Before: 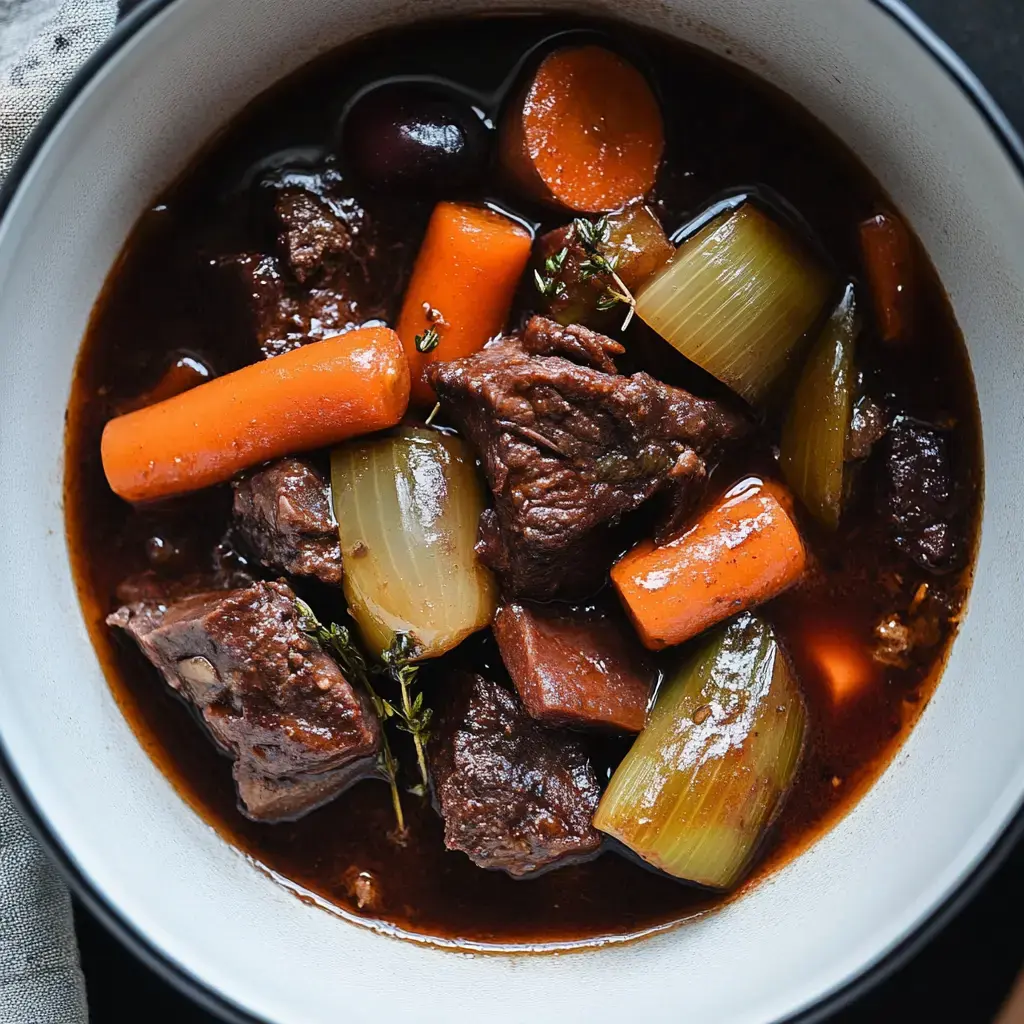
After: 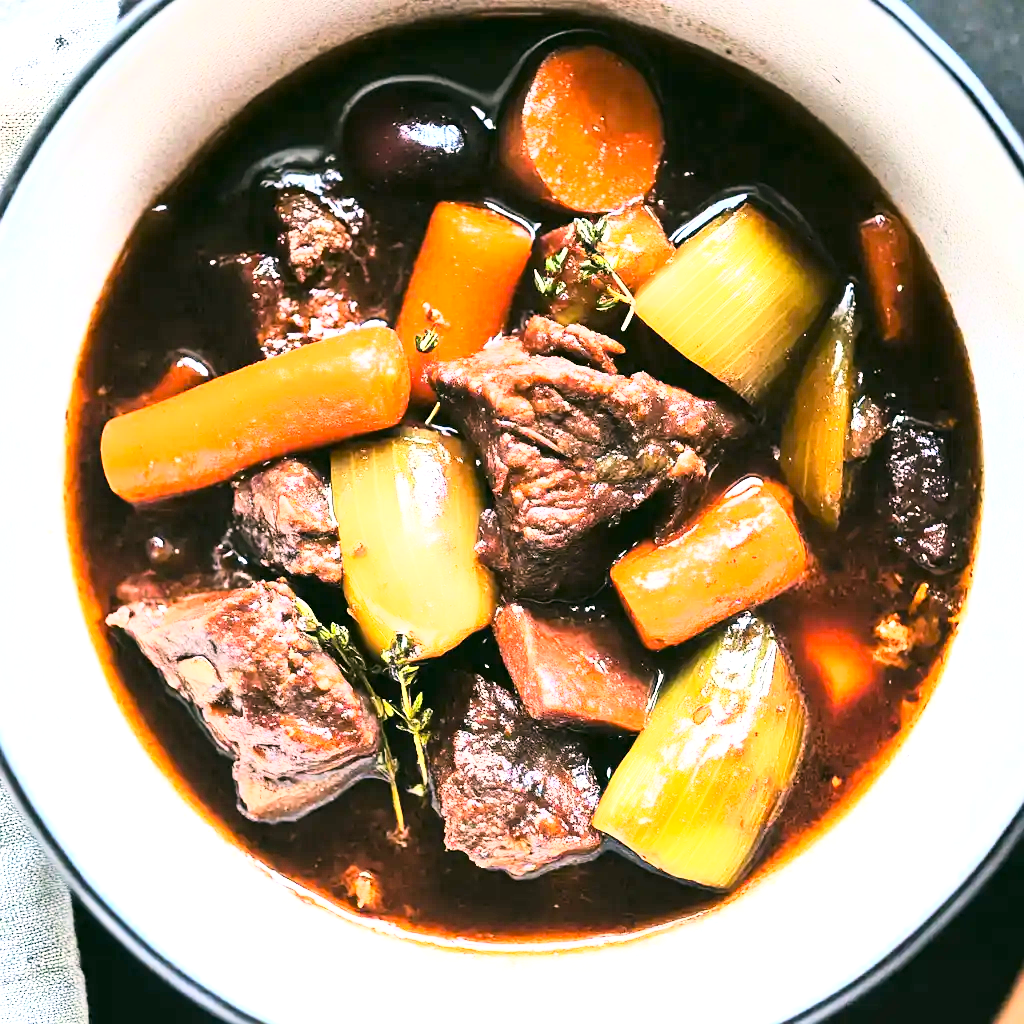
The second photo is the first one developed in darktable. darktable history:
exposure: black level correction 0, exposure 1.744 EV, compensate exposure bias true, compensate highlight preservation false
base curve: curves: ch0 [(0, 0) (0.007, 0.004) (0.027, 0.03) (0.046, 0.07) (0.207, 0.54) (0.442, 0.872) (0.673, 0.972) (1, 1)]
color correction: highlights a* 4.2, highlights b* 4.94, shadows a* -8.11, shadows b* 5.01
